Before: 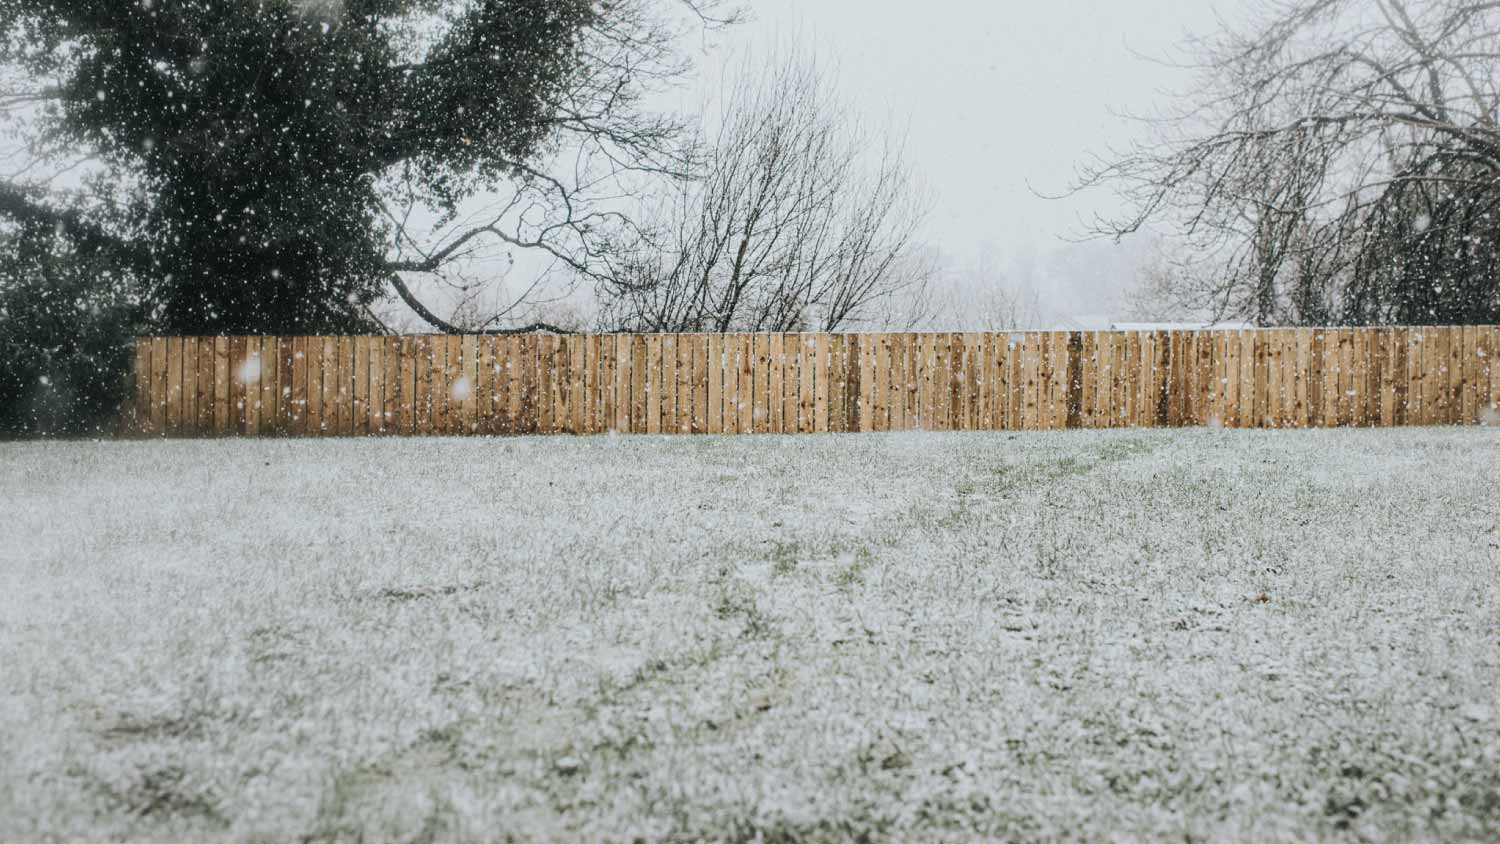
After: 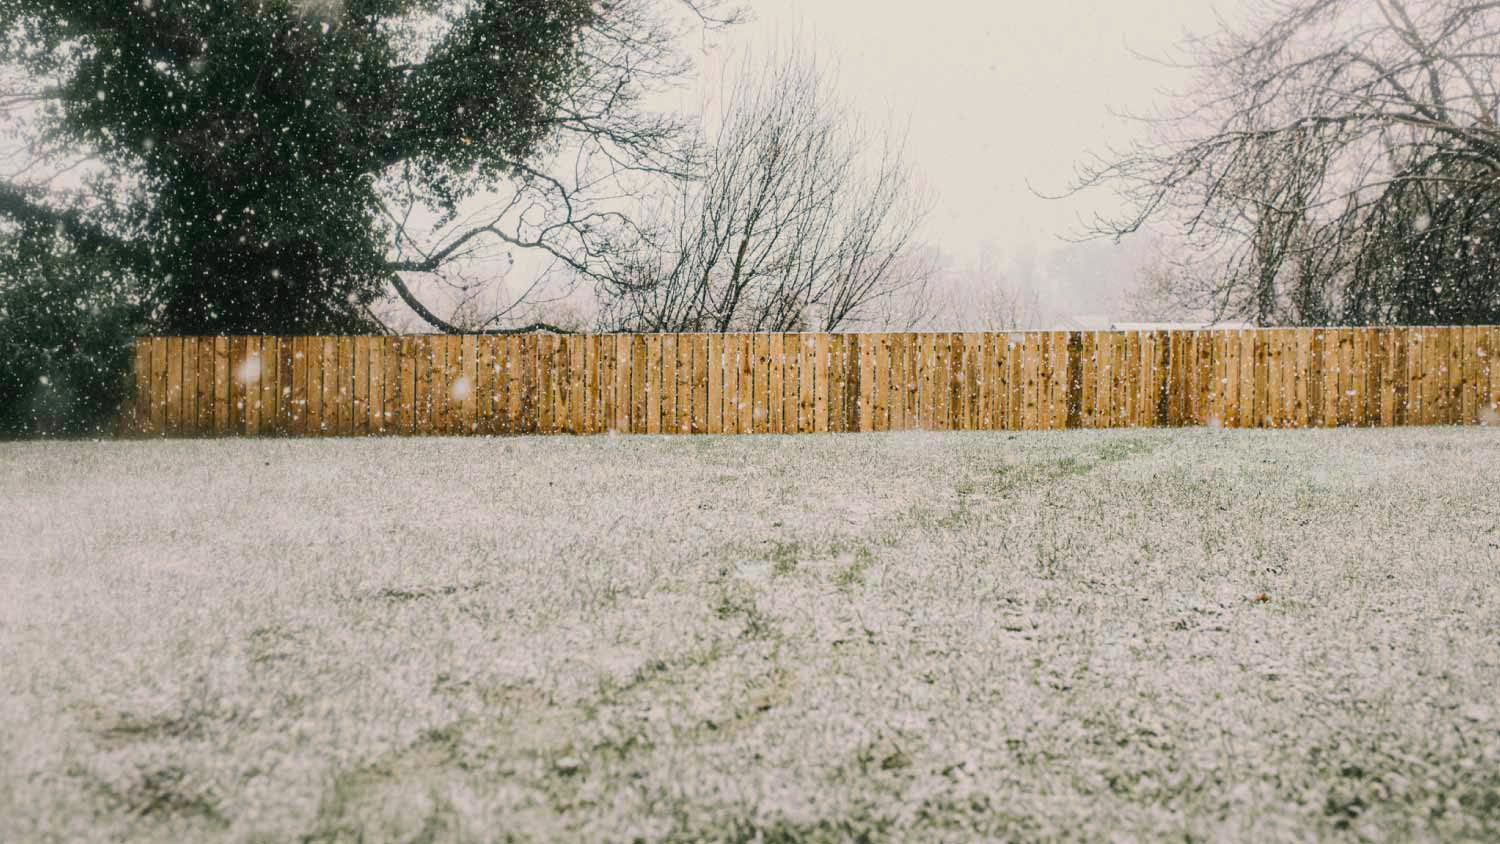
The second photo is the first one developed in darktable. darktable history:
color balance rgb: shadows lift › chroma 3.781%, shadows lift › hue 90.77°, highlights gain › chroma 3.056%, highlights gain › hue 60.11°, perceptual saturation grading › global saturation 30.12%, global vibrance 14.893%
